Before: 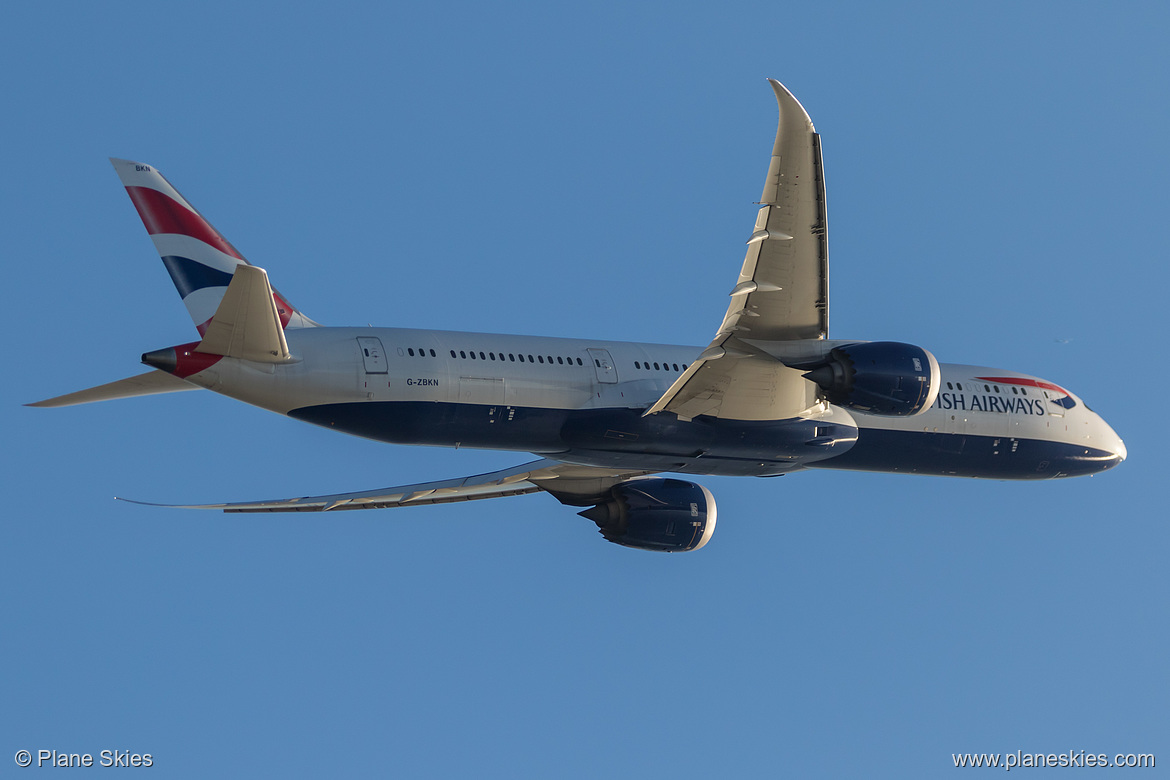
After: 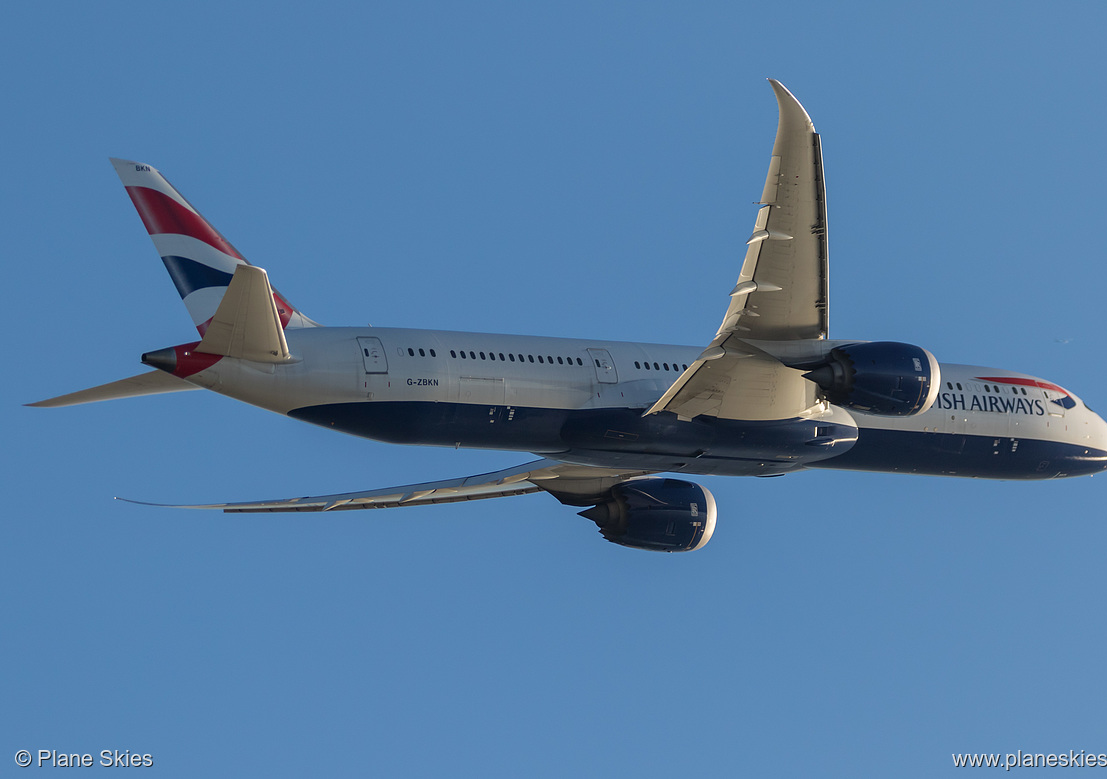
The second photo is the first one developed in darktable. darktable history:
crop and rotate: left 0%, right 5.346%
